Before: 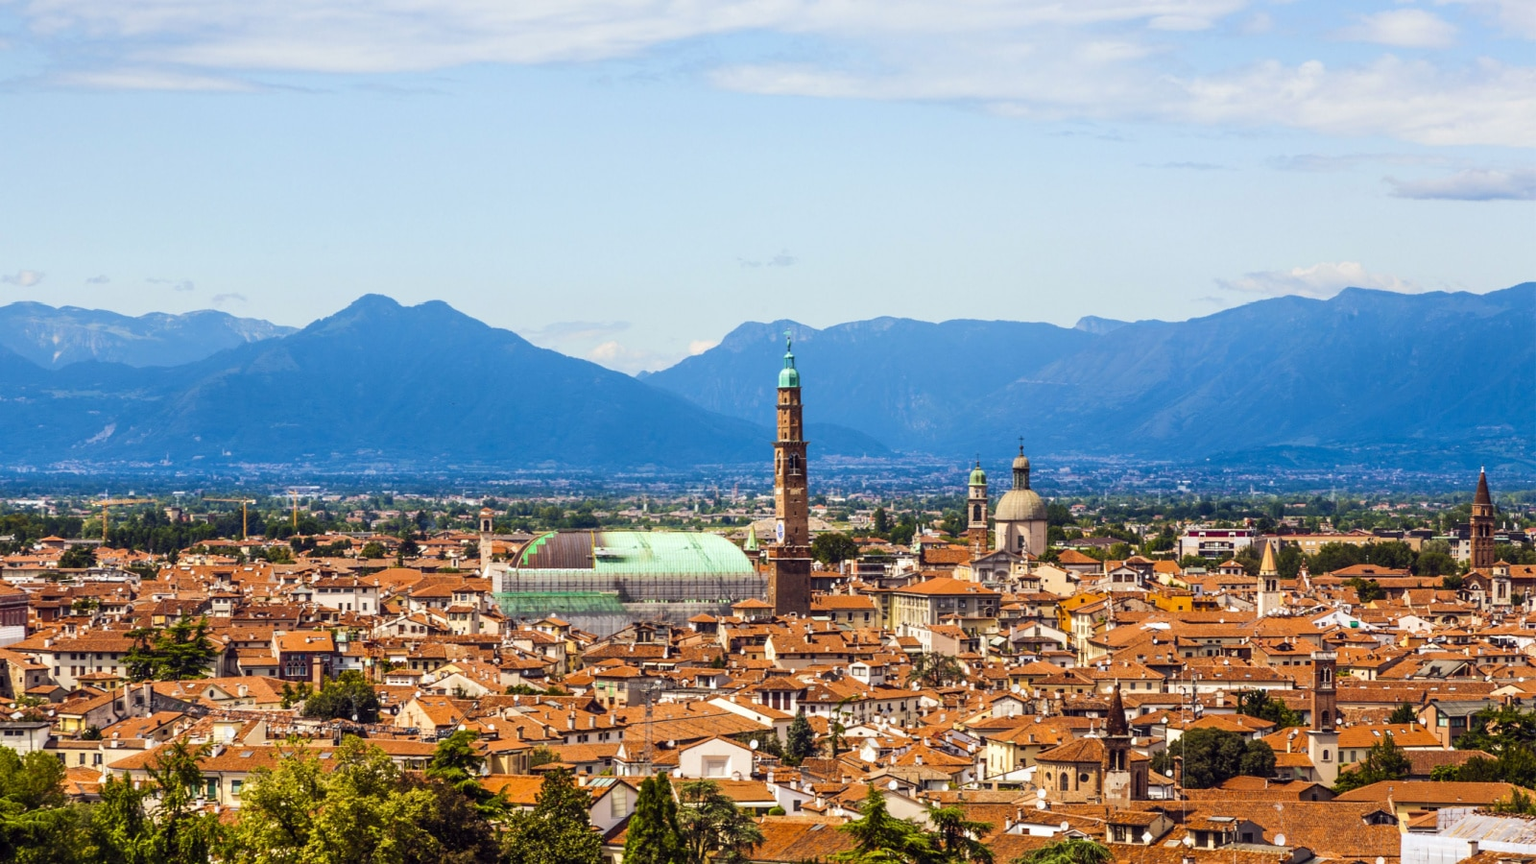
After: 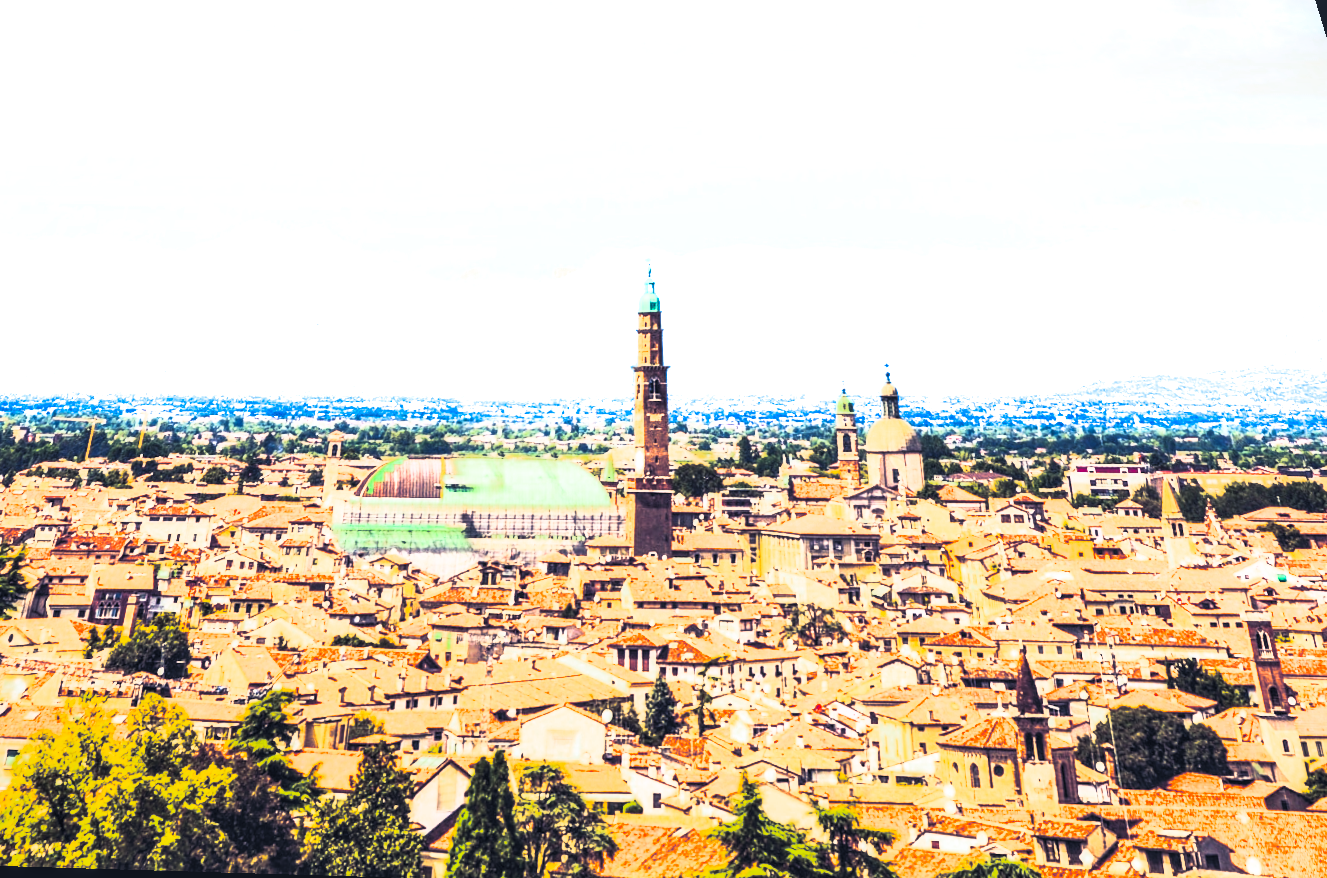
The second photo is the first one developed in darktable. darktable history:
split-toning: shadows › hue 230.4°
tone equalizer: on, module defaults
local contrast: on, module defaults
color zones: curves: ch0 [(0, 0.5) (0.143, 0.5) (0.286, 0.456) (0.429, 0.5) (0.571, 0.5) (0.714, 0.5) (0.857, 0.5) (1, 0.5)]; ch1 [(0, 0.5) (0.143, 0.5) (0.286, 0.422) (0.429, 0.5) (0.571, 0.5) (0.714, 0.5) (0.857, 0.5) (1, 0.5)]
rotate and perspective: rotation 0.72°, lens shift (vertical) -0.352, lens shift (horizontal) -0.051, crop left 0.152, crop right 0.859, crop top 0.019, crop bottom 0.964
filmic rgb: black relative exposure -7.65 EV, white relative exposure 4.56 EV, hardness 3.61, contrast 1.05
contrast brightness saturation: contrast 1, brightness 1, saturation 1
exposure: black level correction 0, exposure 0.5 EV, compensate highlight preservation false
